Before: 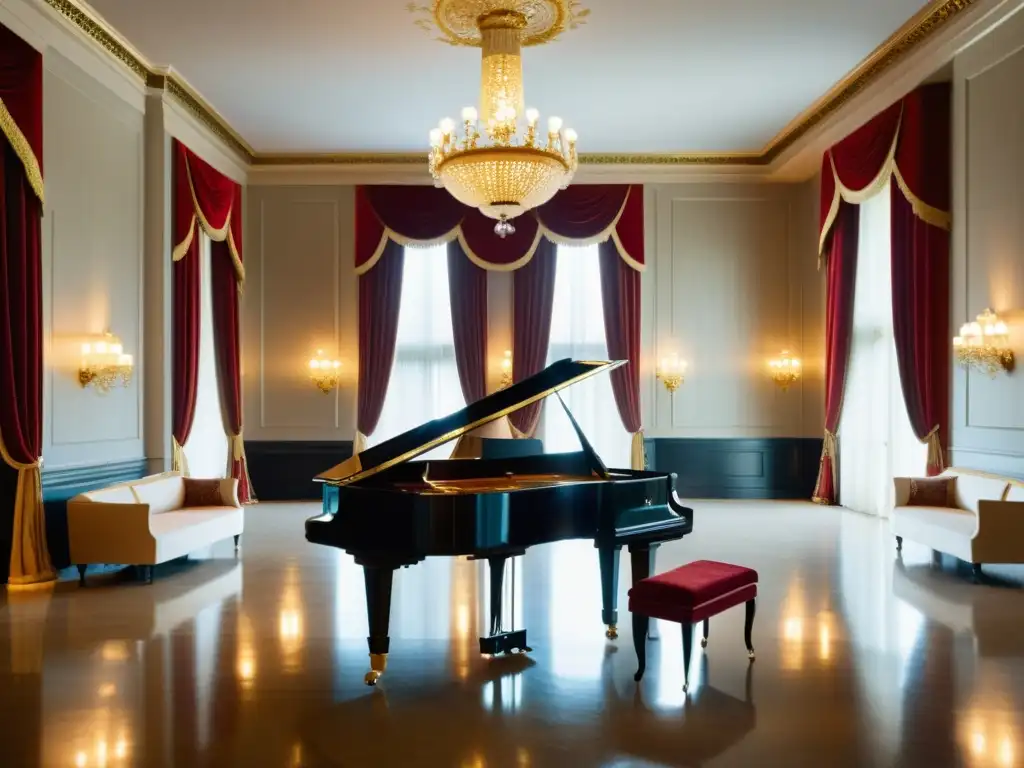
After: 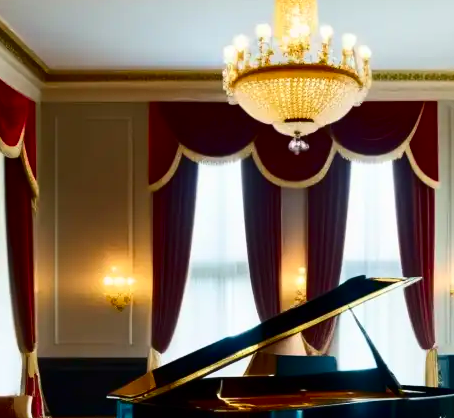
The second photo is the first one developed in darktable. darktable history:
contrast brightness saturation: contrast 0.212, brightness -0.108, saturation 0.214
crop: left 20.131%, top 10.913%, right 35.467%, bottom 34.621%
